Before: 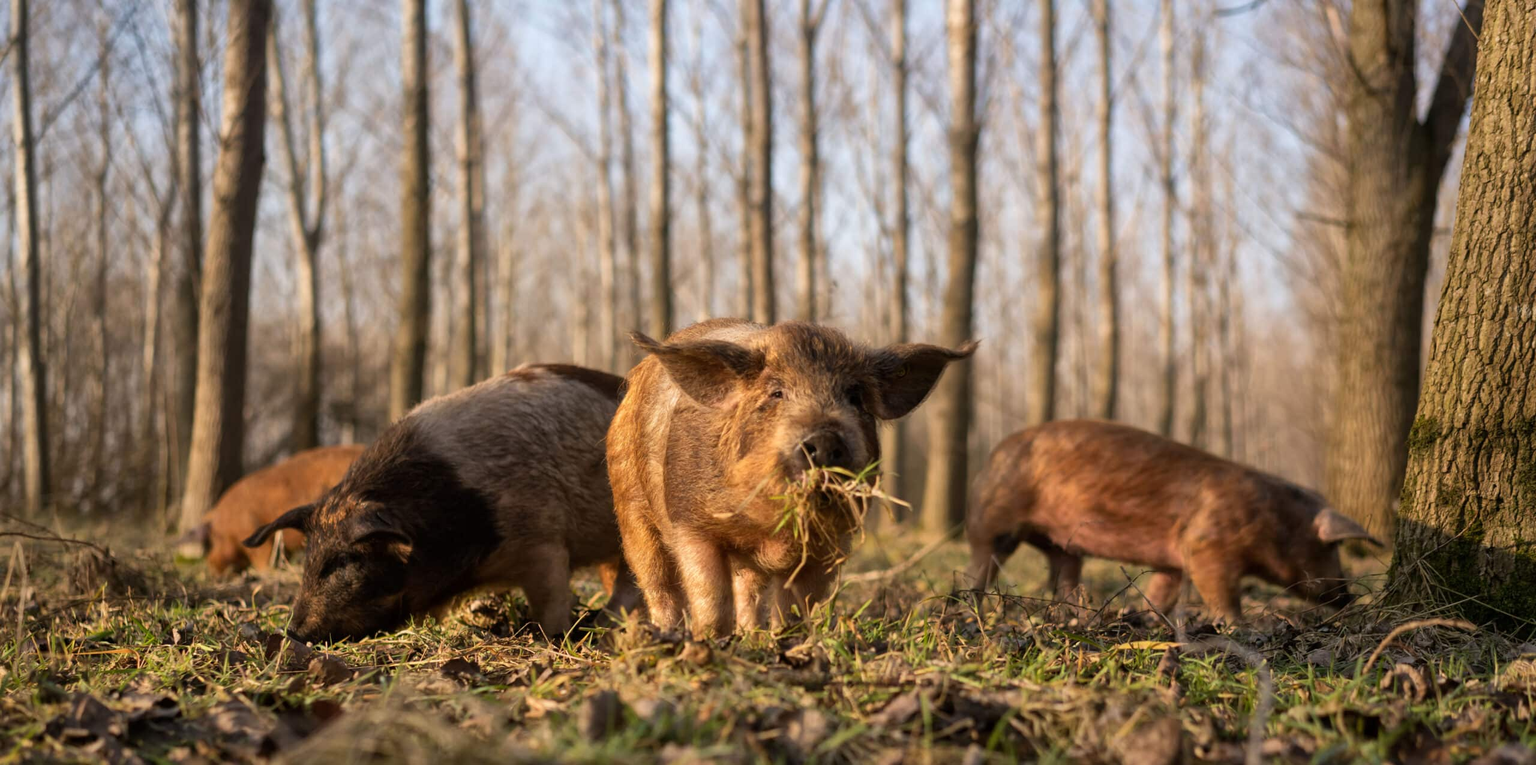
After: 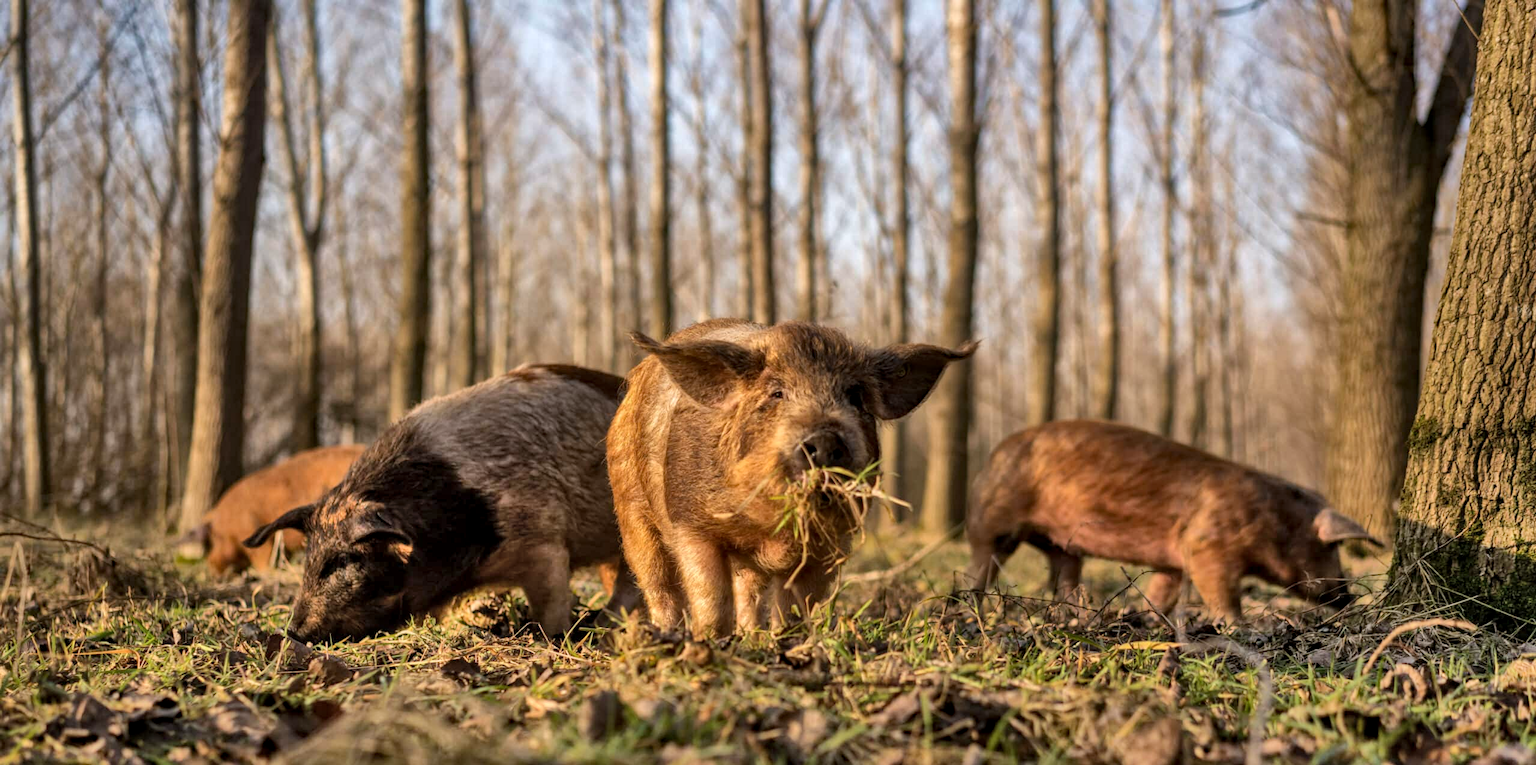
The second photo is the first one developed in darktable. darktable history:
local contrast: on, module defaults
haze removal: compatibility mode true, adaptive false
shadows and highlights: shadows 75, highlights -25, soften with gaussian
